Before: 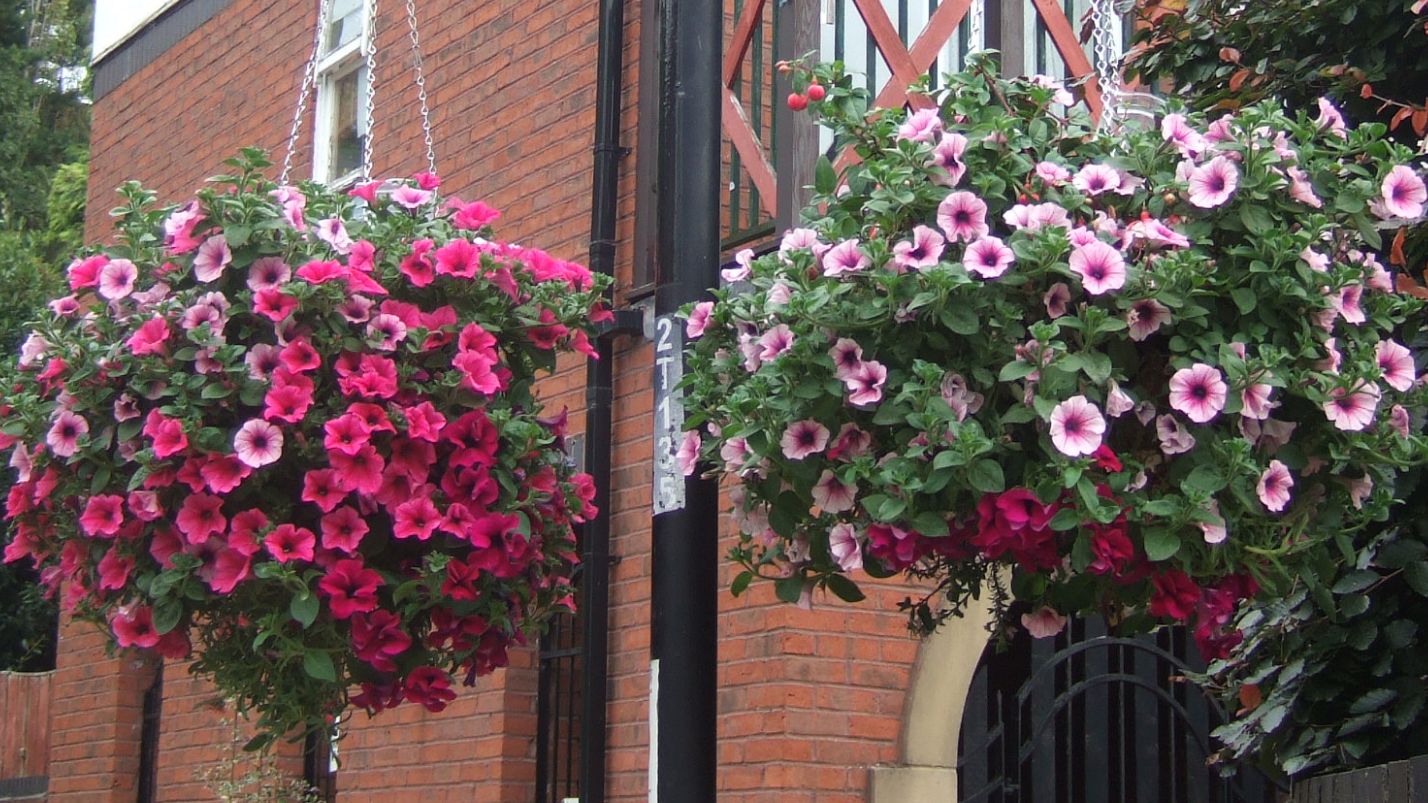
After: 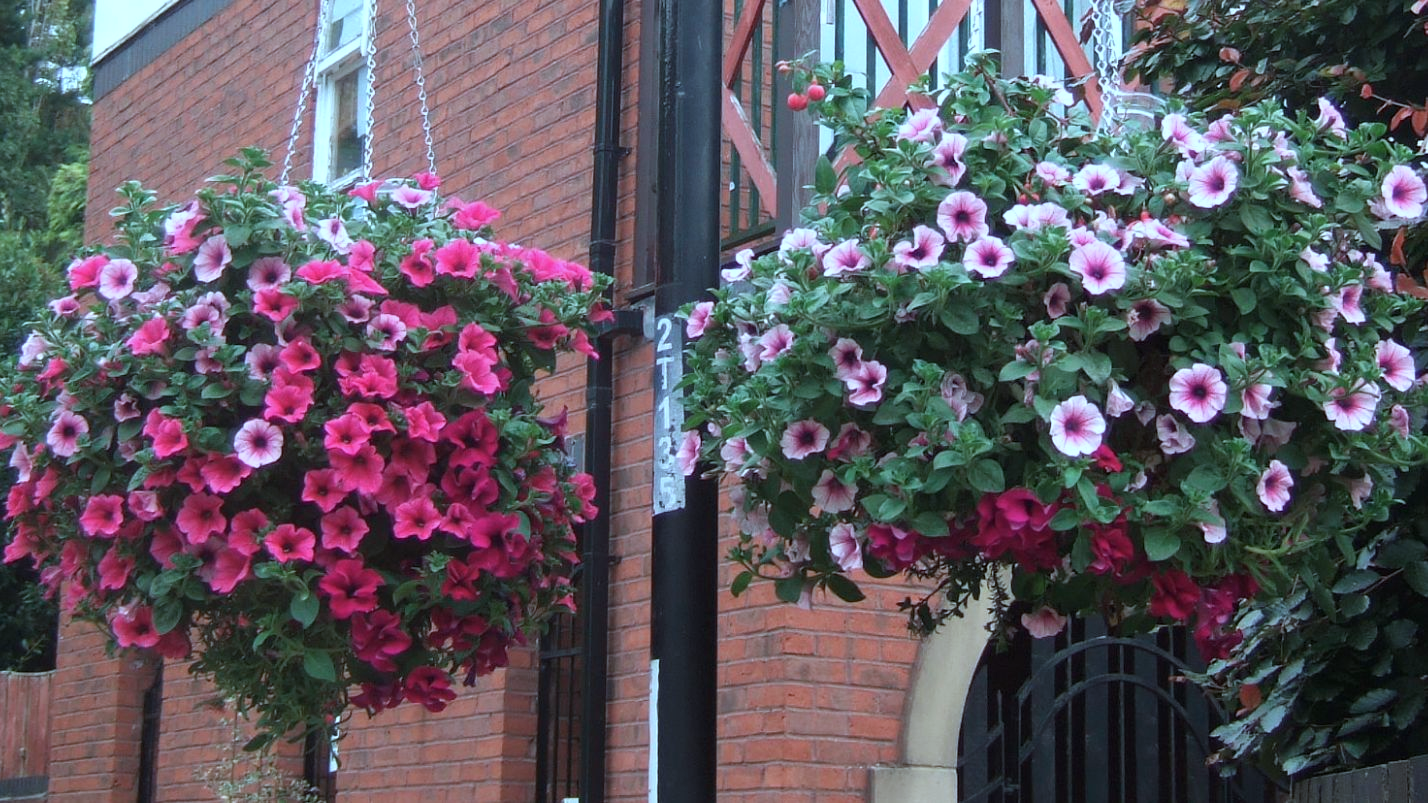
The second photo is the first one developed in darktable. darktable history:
contrast equalizer: y [[0.526, 0.53, 0.532, 0.532, 0.53, 0.525], [0.5 ×6], [0.5 ×6], [0 ×6], [0 ×6]], mix 0.308
color correction: highlights a* -8.81, highlights b* -23.8
